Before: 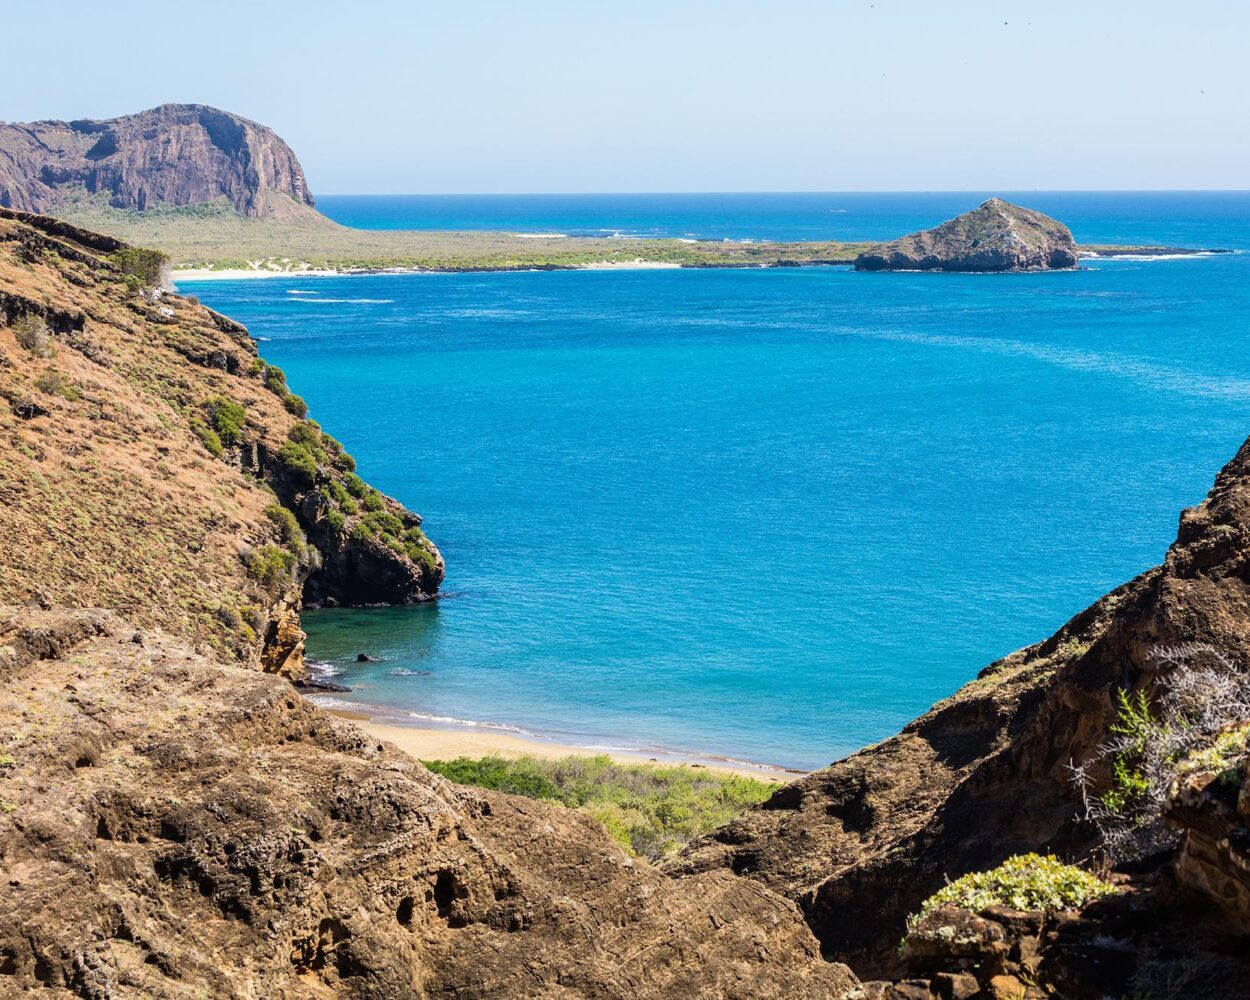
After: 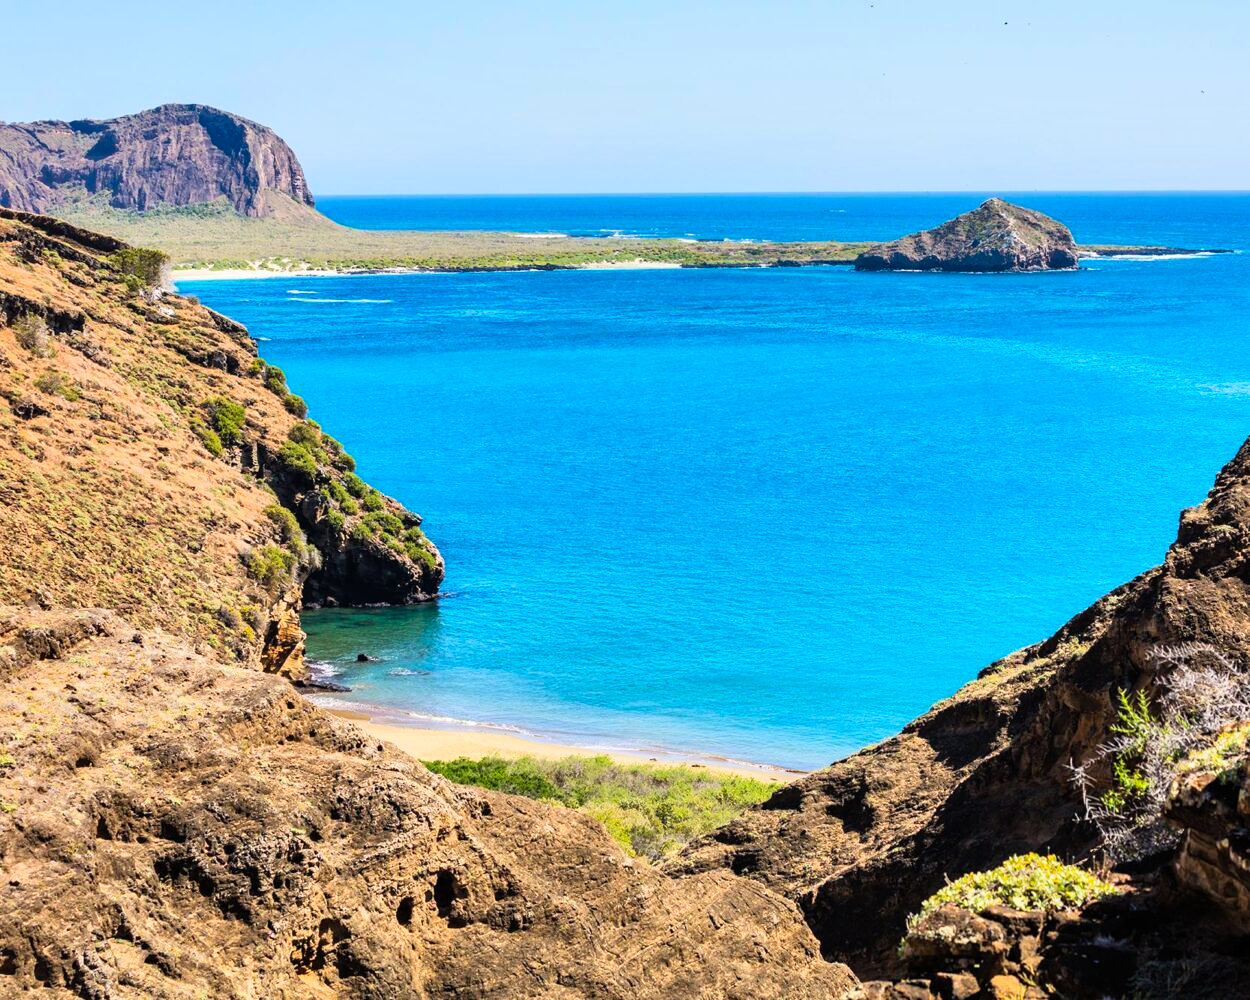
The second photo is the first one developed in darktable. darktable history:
shadows and highlights: radius 108.52, shadows 23.73, highlights -59.32, low approximation 0.01, soften with gaussian
contrast brightness saturation: contrast 0.07, brightness 0.08, saturation 0.18
tone curve: curves: ch0 [(0, 0) (0.004, 0.001) (0.133, 0.112) (0.325, 0.362) (0.832, 0.893) (1, 1)], color space Lab, linked channels, preserve colors none
